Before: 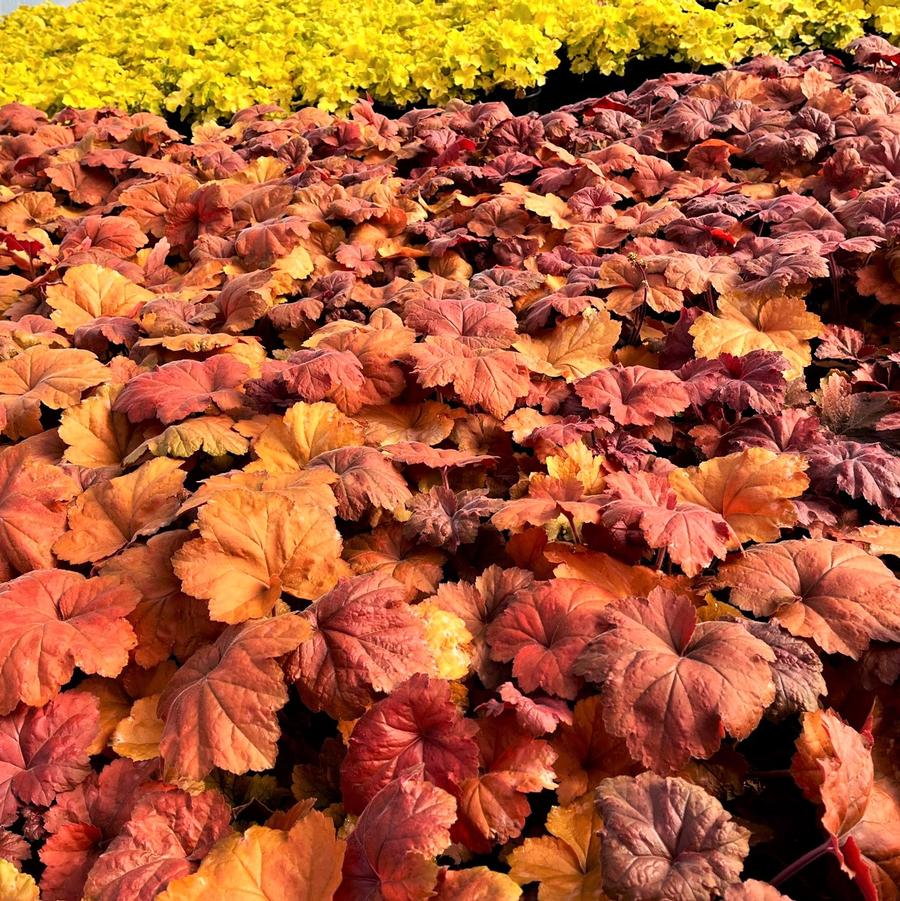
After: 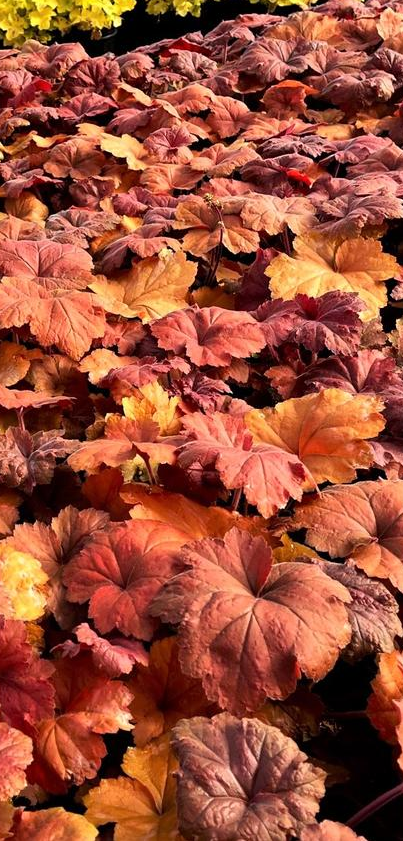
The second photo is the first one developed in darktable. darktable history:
crop: left 47.166%, top 6.653%, right 7.971%
